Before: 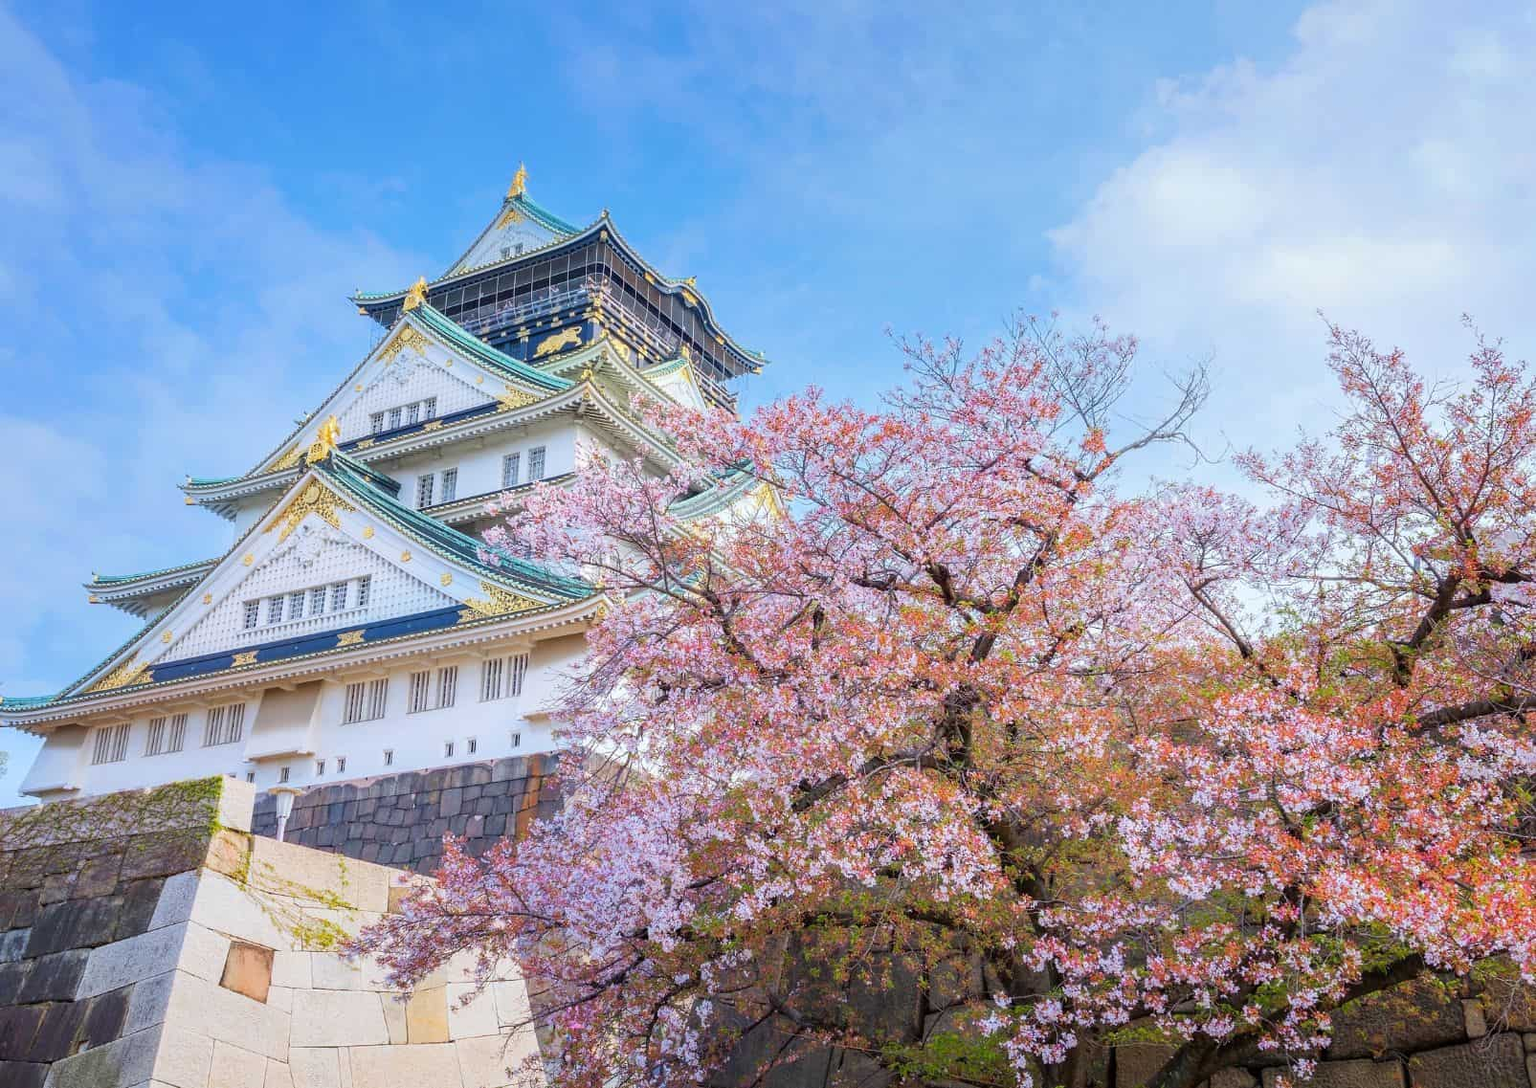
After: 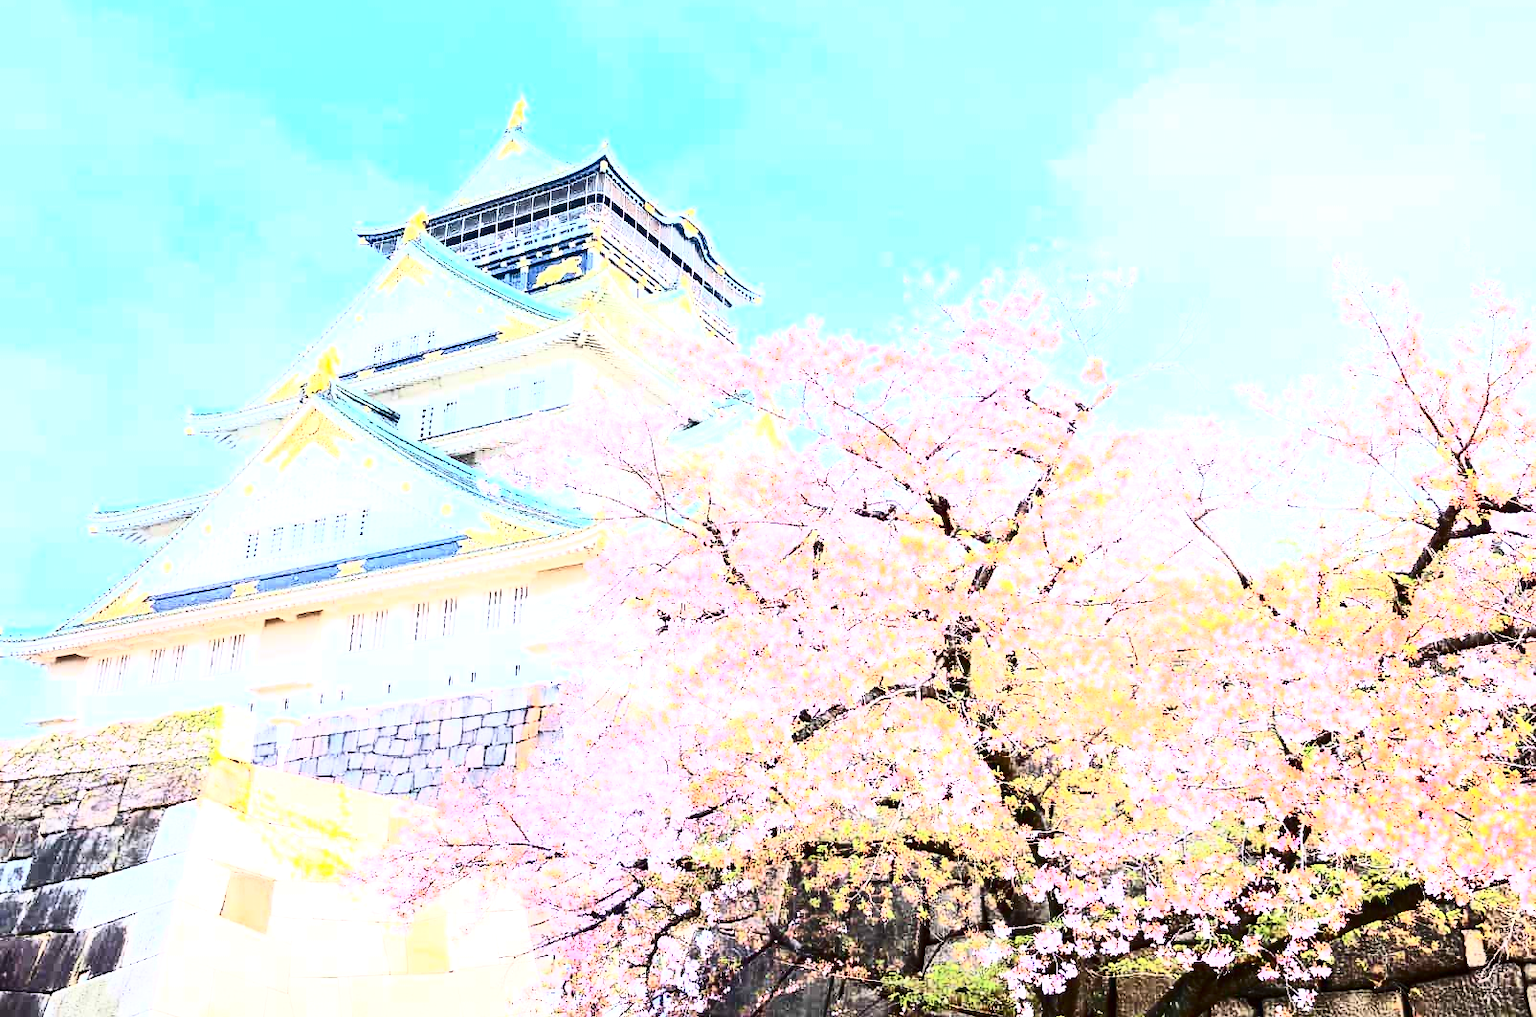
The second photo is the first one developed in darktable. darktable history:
crop and rotate: top 6.493%
contrast brightness saturation: contrast 0.934, brightness 0.202
exposure: black level correction 0, exposure 1.523 EV, compensate highlight preservation false
